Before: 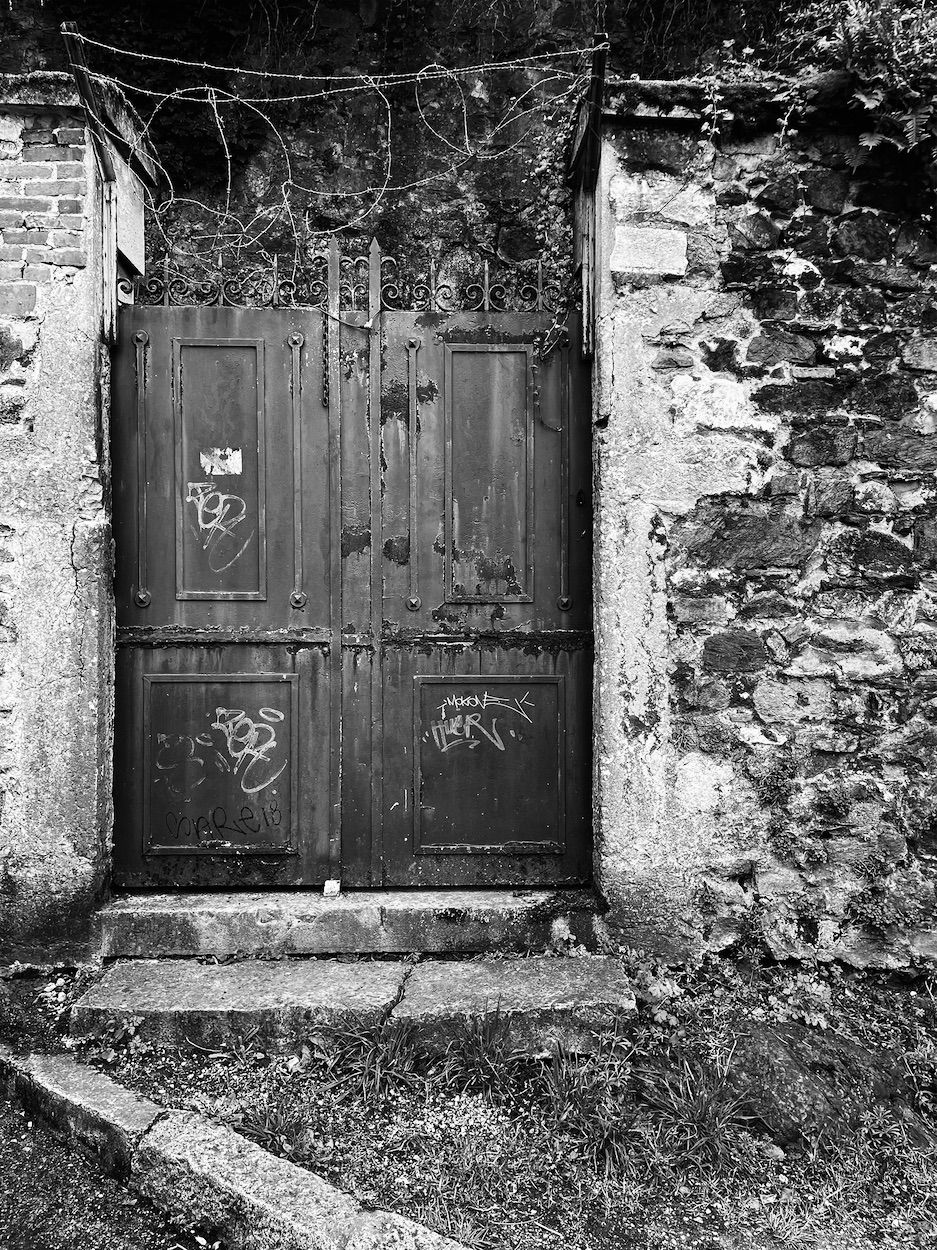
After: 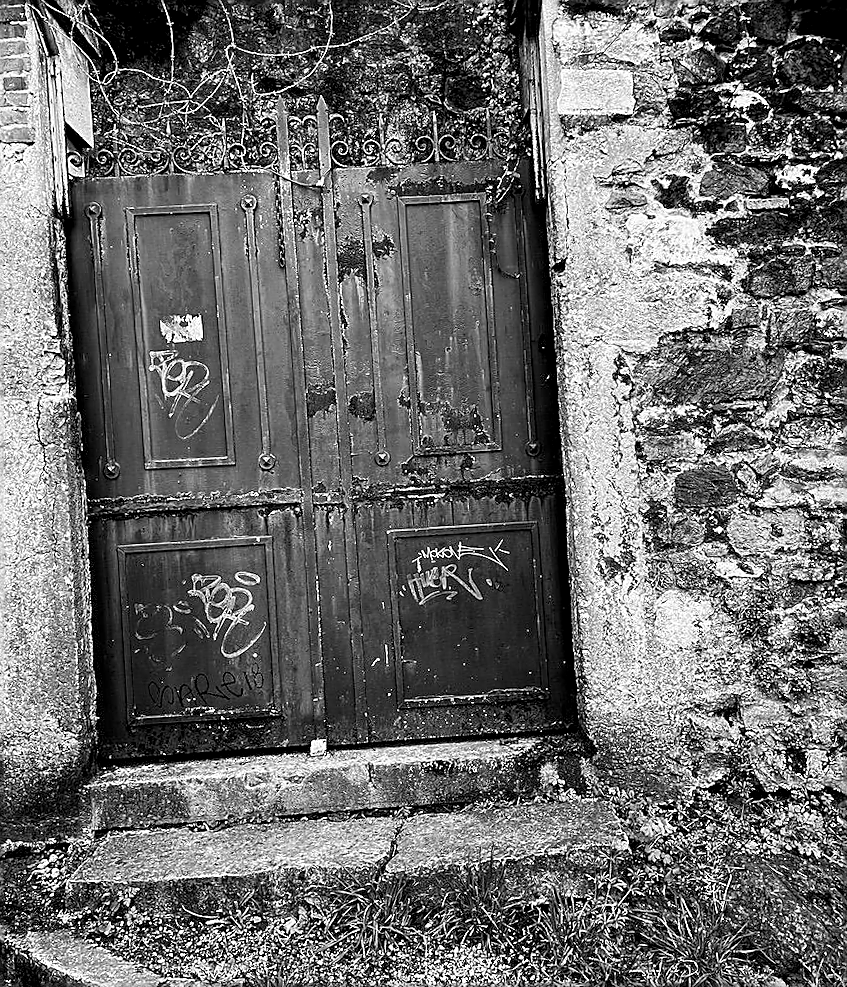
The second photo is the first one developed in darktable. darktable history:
monochrome: a -6.99, b 35.61, size 1.4
exposure: black level correction 0.004, exposure 0.014 EV, compensate highlight preservation false
sharpen: radius 1.4, amount 1.25, threshold 0.7
crop: left 3.305%, top 6.436%, right 6.389%, bottom 3.258%
local contrast: highlights 100%, shadows 100%, detail 120%, midtone range 0.2
white balance: red 0.967, blue 1.049
rotate and perspective: rotation -3.52°, crop left 0.036, crop right 0.964, crop top 0.081, crop bottom 0.919
